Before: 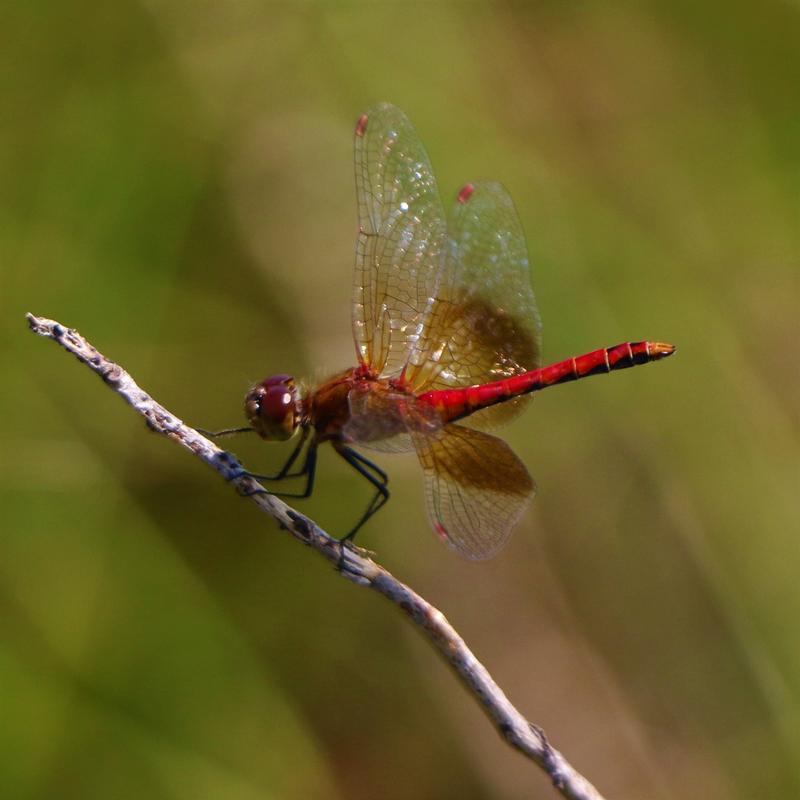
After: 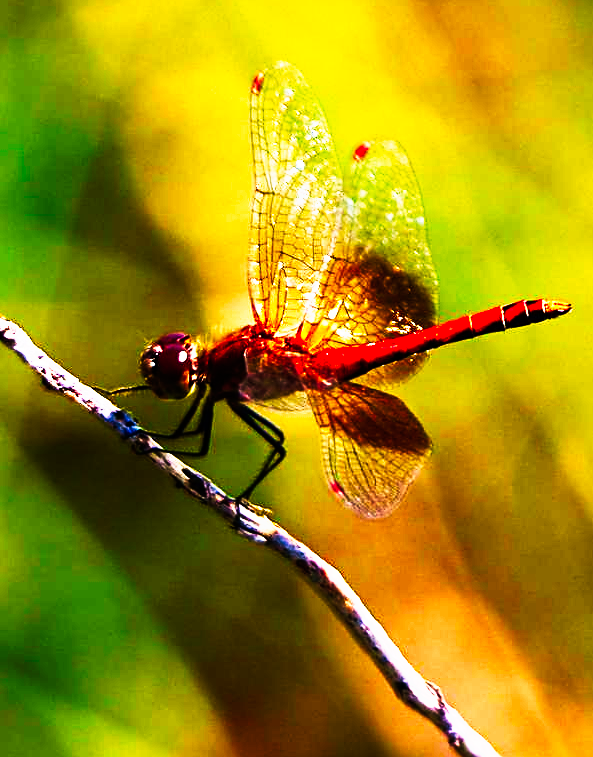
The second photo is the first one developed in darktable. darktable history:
sharpen: on, module defaults
velvia: strength 36.57%
tone curve: curves: ch0 [(0, 0) (0.003, 0) (0.011, 0.001) (0.025, 0.003) (0.044, 0.003) (0.069, 0.006) (0.1, 0.009) (0.136, 0.014) (0.177, 0.029) (0.224, 0.061) (0.277, 0.127) (0.335, 0.218) (0.399, 0.38) (0.468, 0.588) (0.543, 0.809) (0.623, 0.947) (0.709, 0.987) (0.801, 0.99) (0.898, 0.99) (1, 1)], preserve colors none
crop and rotate: left 13.15%, top 5.251%, right 12.609%
shadows and highlights: shadows 25, highlights -25
white balance: red 1, blue 1
contrast brightness saturation: contrast 0.2, brightness 0.16, saturation 0.22
